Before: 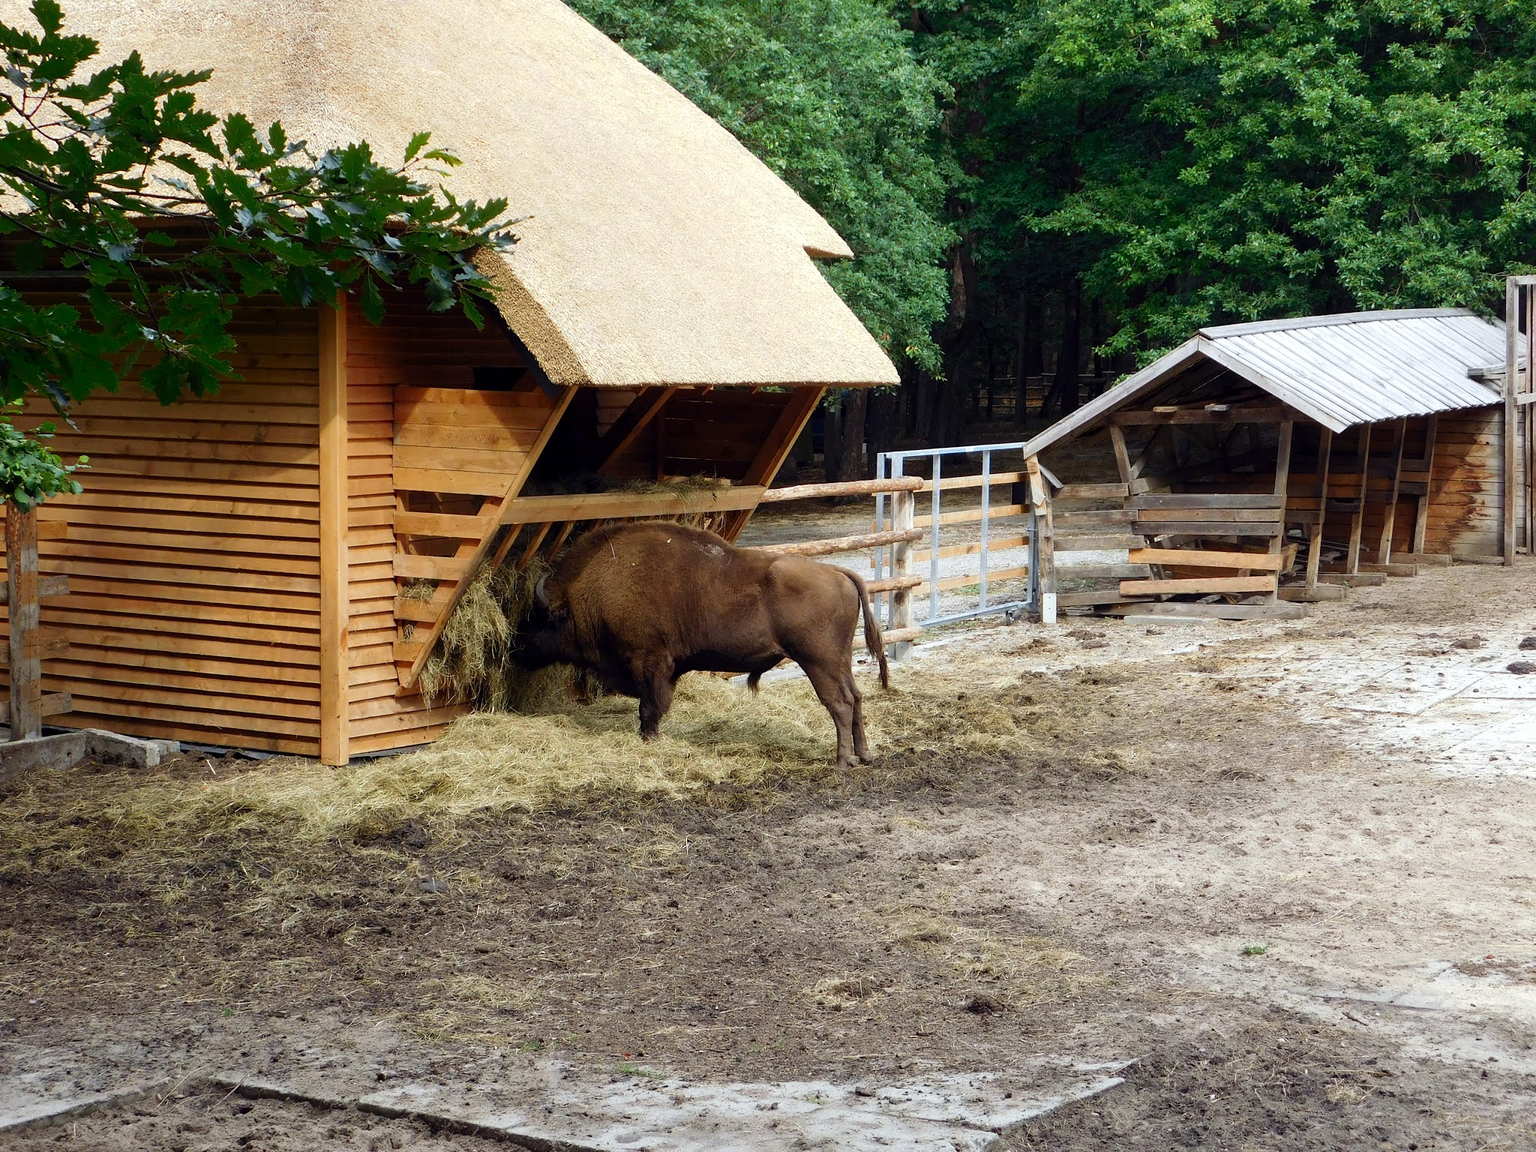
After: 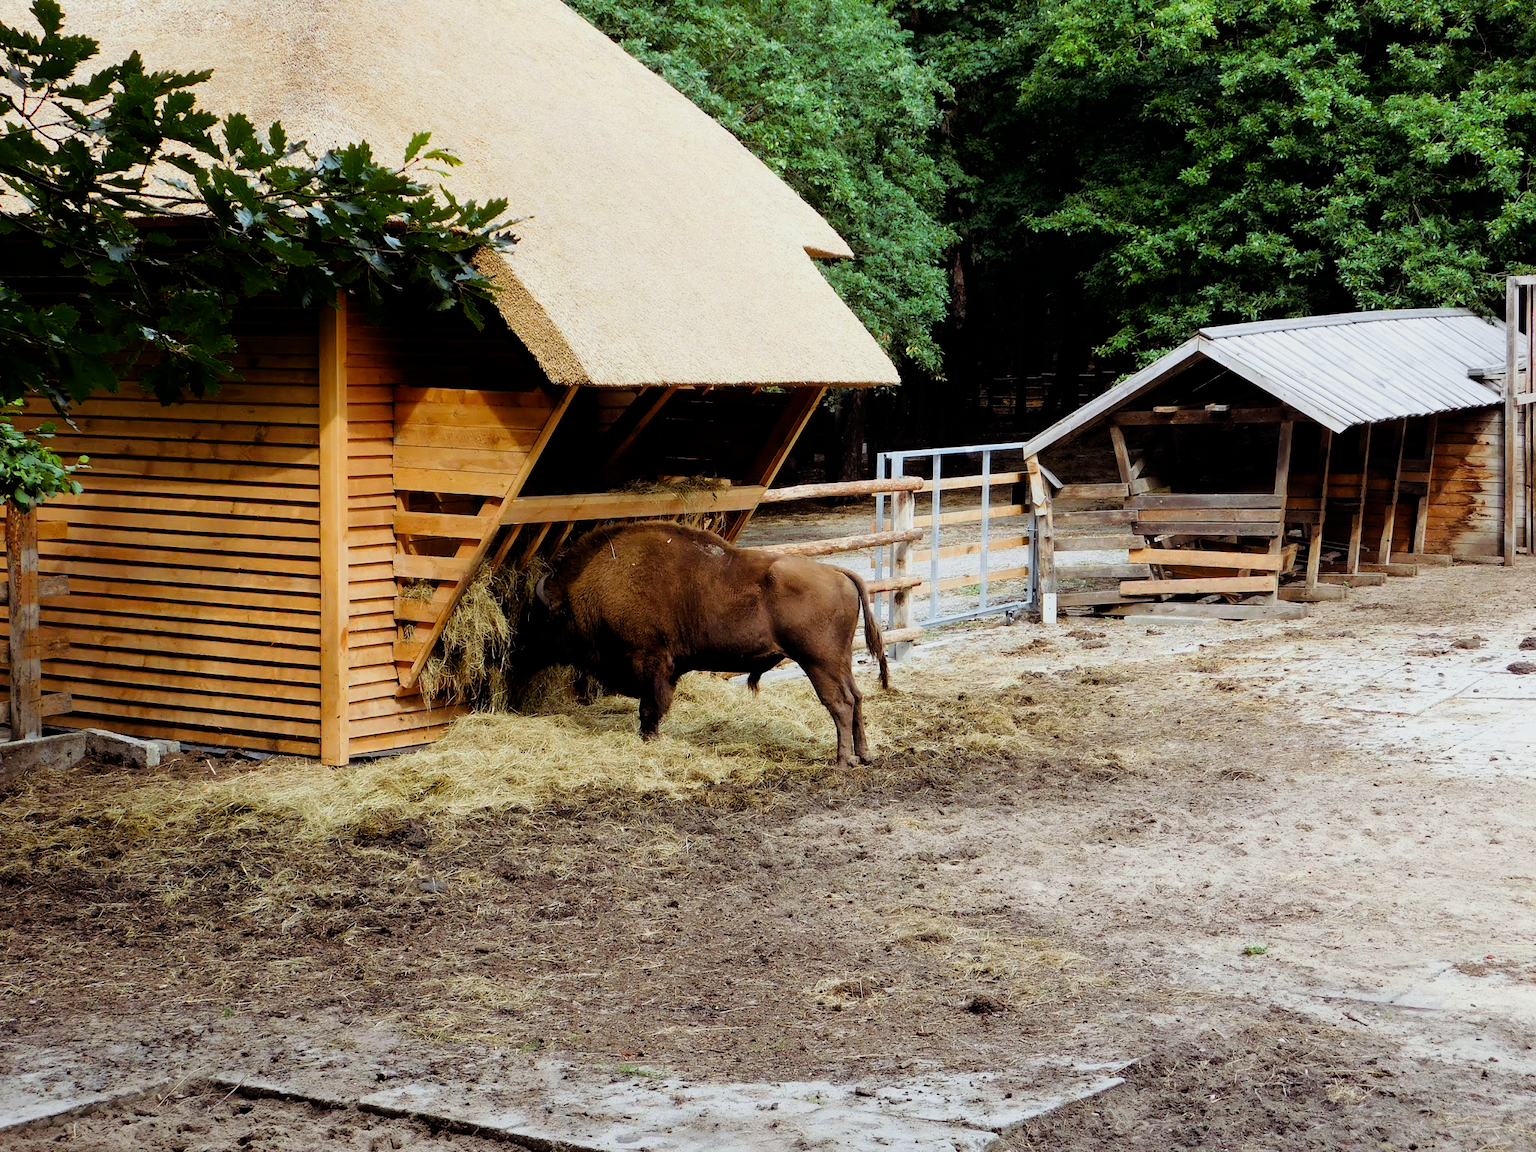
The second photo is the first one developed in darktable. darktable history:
color balance rgb: shadows lift › chroma 9.68%, shadows lift › hue 47.35°, power › chroma 0.505%, power › hue 215.16°, perceptual saturation grading › global saturation 1.804%, perceptual saturation grading › highlights -1.408%, perceptual saturation grading › mid-tones 4.51%, perceptual saturation grading › shadows 8.201%, perceptual brilliance grading › global brilliance 4.628%, global vibrance 20%
filmic rgb: black relative exposure -7.71 EV, white relative exposure 4.42 EV, hardness 3.75, latitude 49.76%, contrast 1.1
contrast equalizer: y [[0.5, 0.488, 0.462, 0.461, 0.491, 0.5], [0.5 ×6], [0.5 ×6], [0 ×6], [0 ×6]], mix -0.282
